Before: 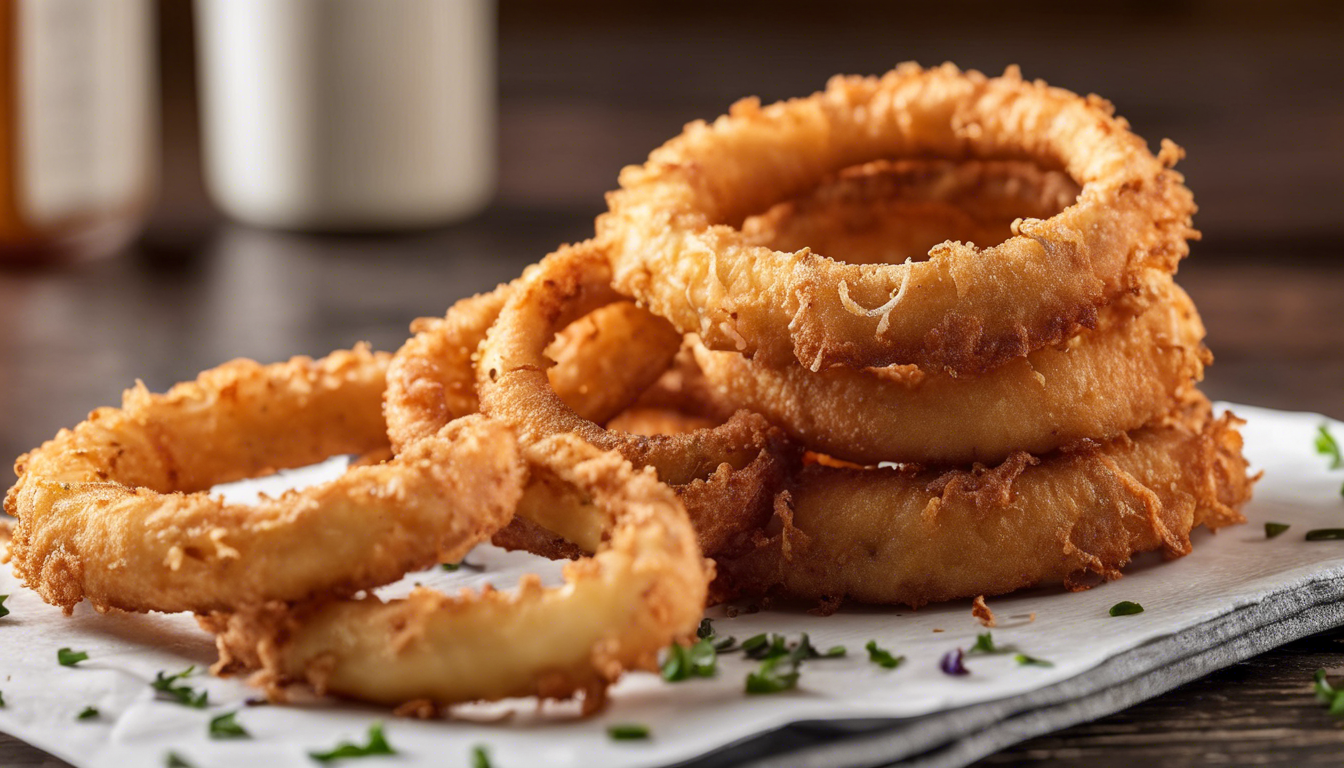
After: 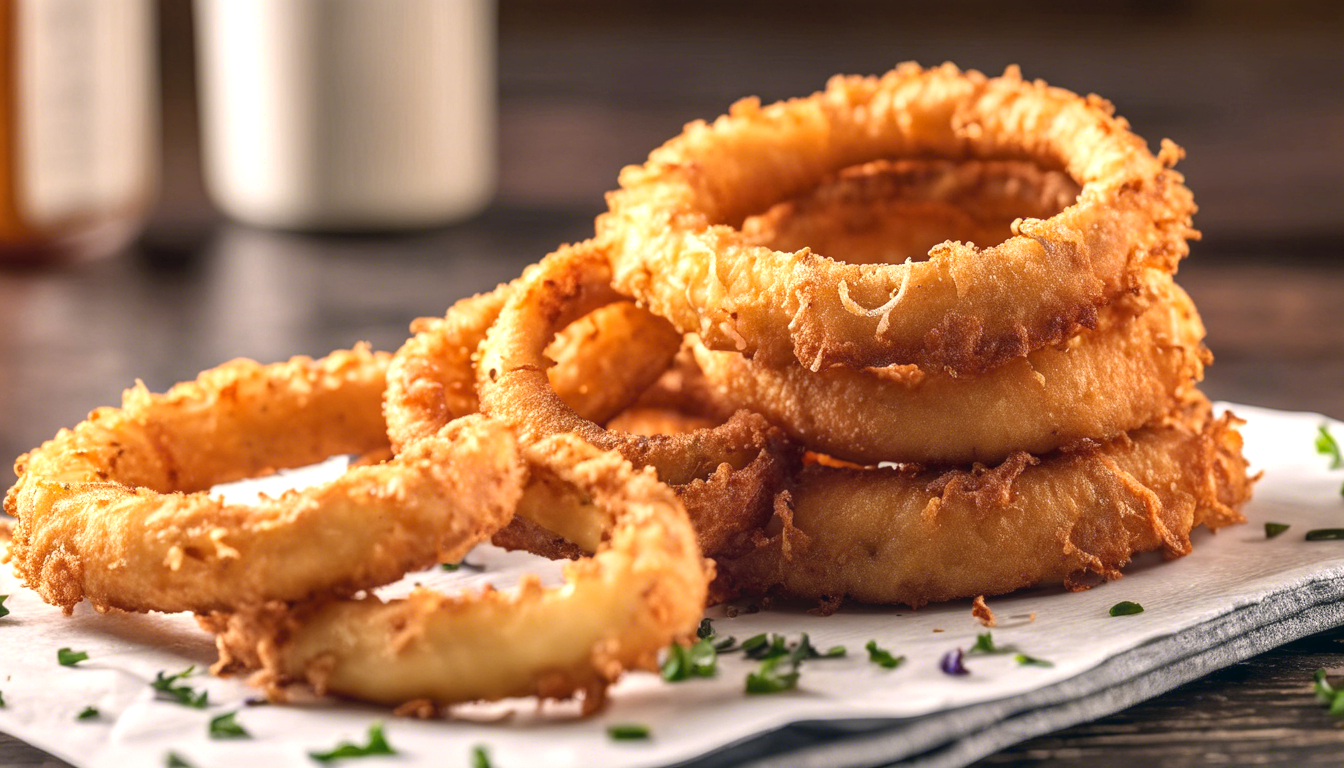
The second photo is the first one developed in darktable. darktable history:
local contrast: detail 110%
color correction: highlights a* 5.38, highlights b* 5.3, shadows a* -4.26, shadows b* -5.11
exposure: exposure 0.564 EV, compensate highlight preservation false
